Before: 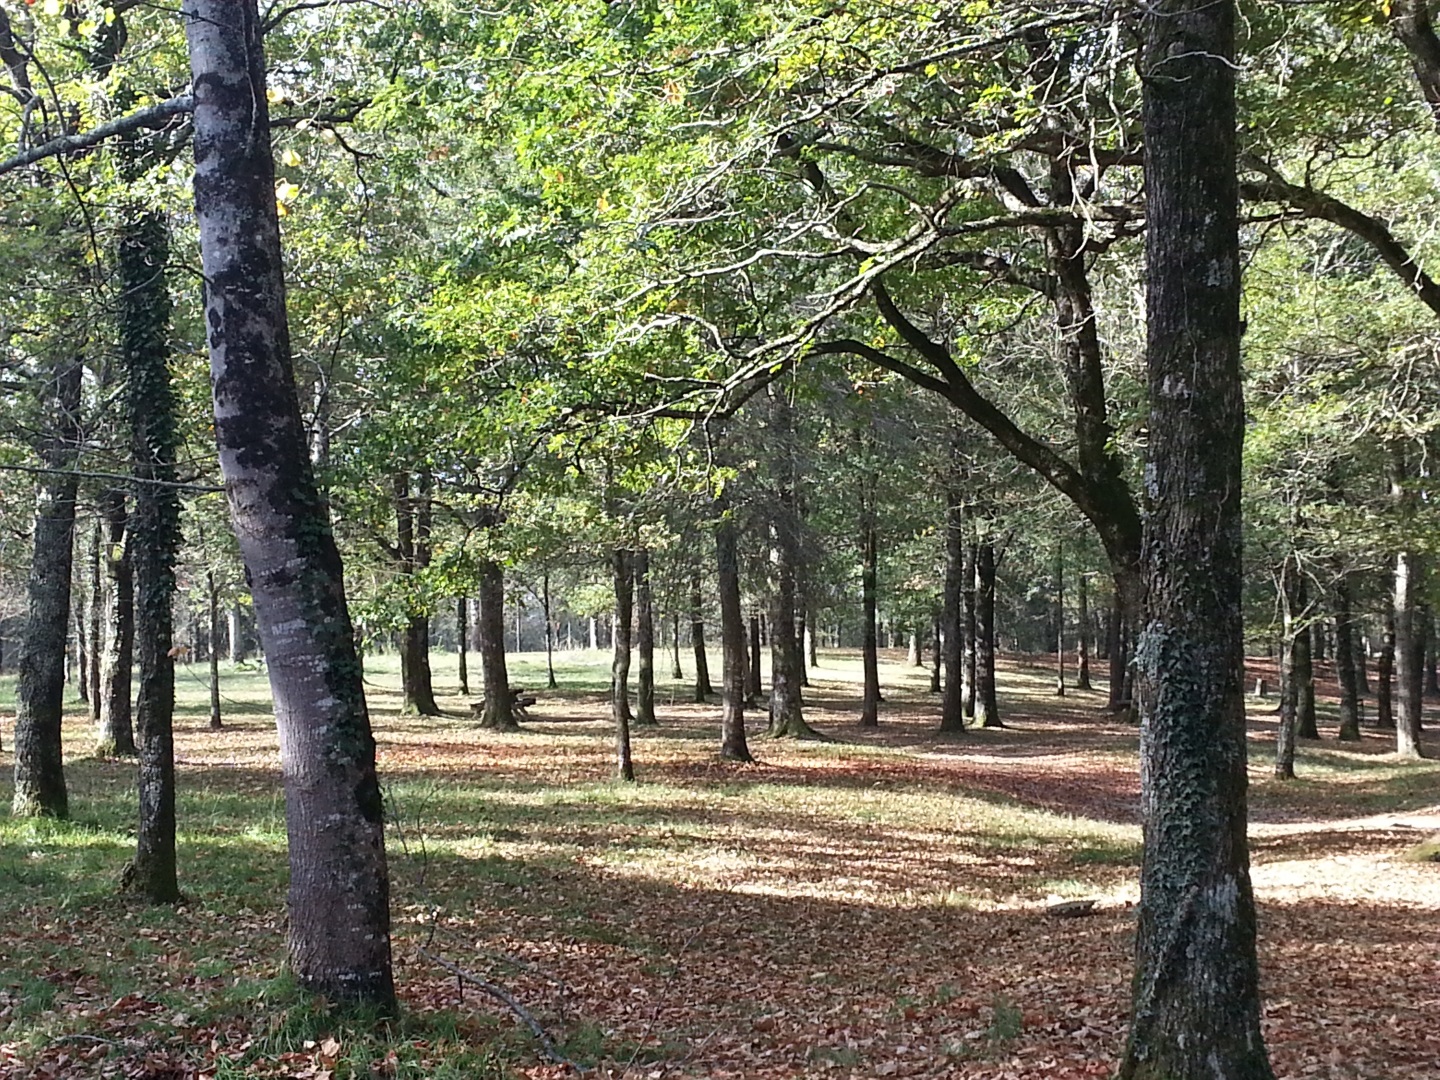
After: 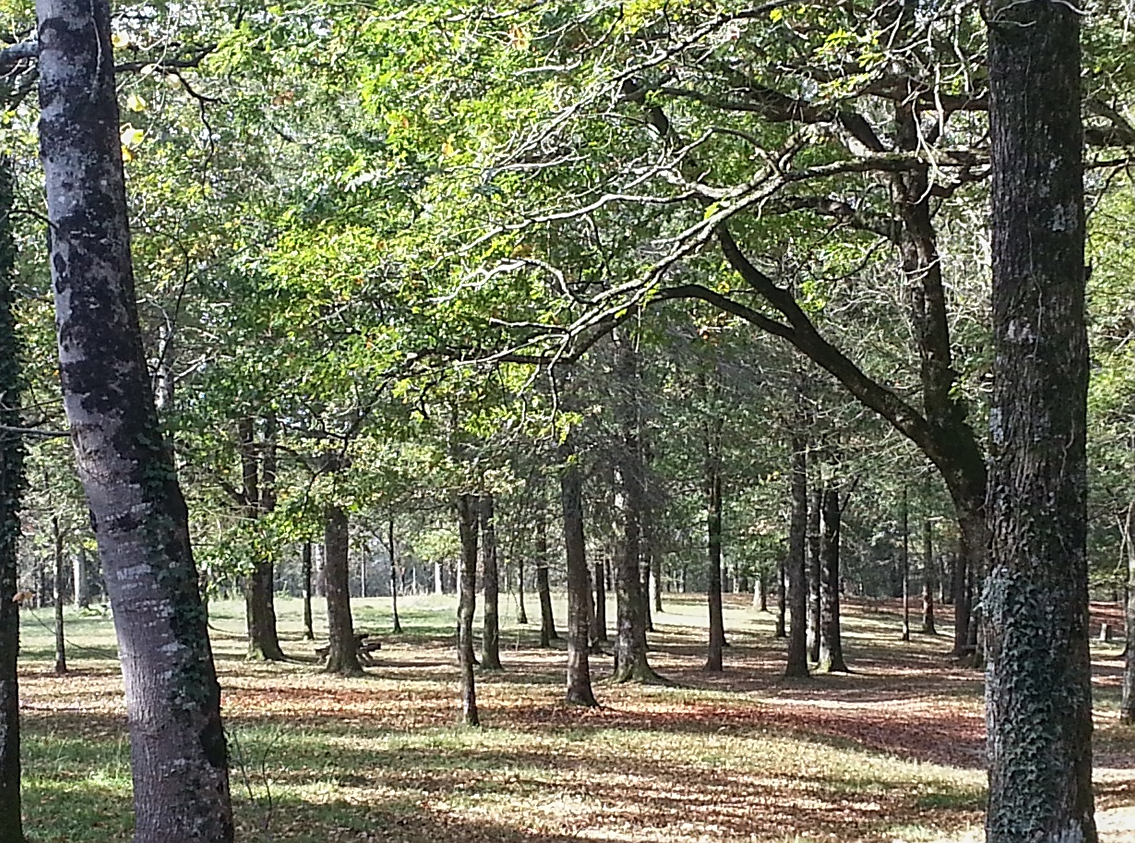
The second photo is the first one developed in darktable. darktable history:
sharpen: on, module defaults
local contrast: detail 110%
crop and rotate: left 10.77%, top 5.1%, right 10.41%, bottom 16.76%
